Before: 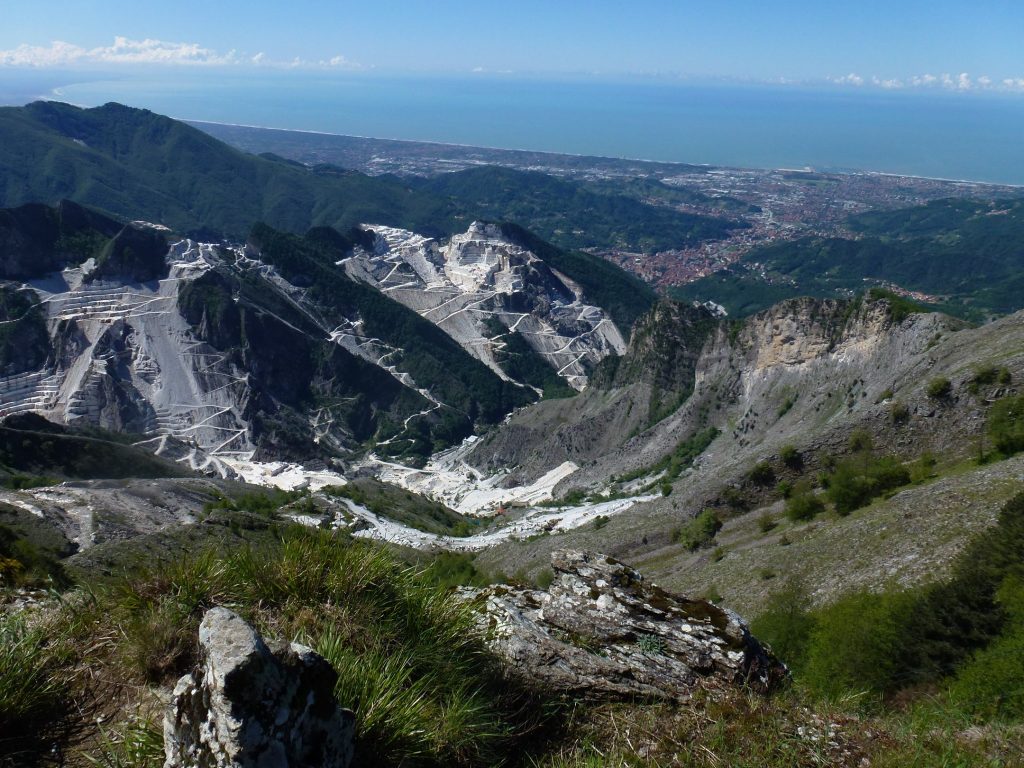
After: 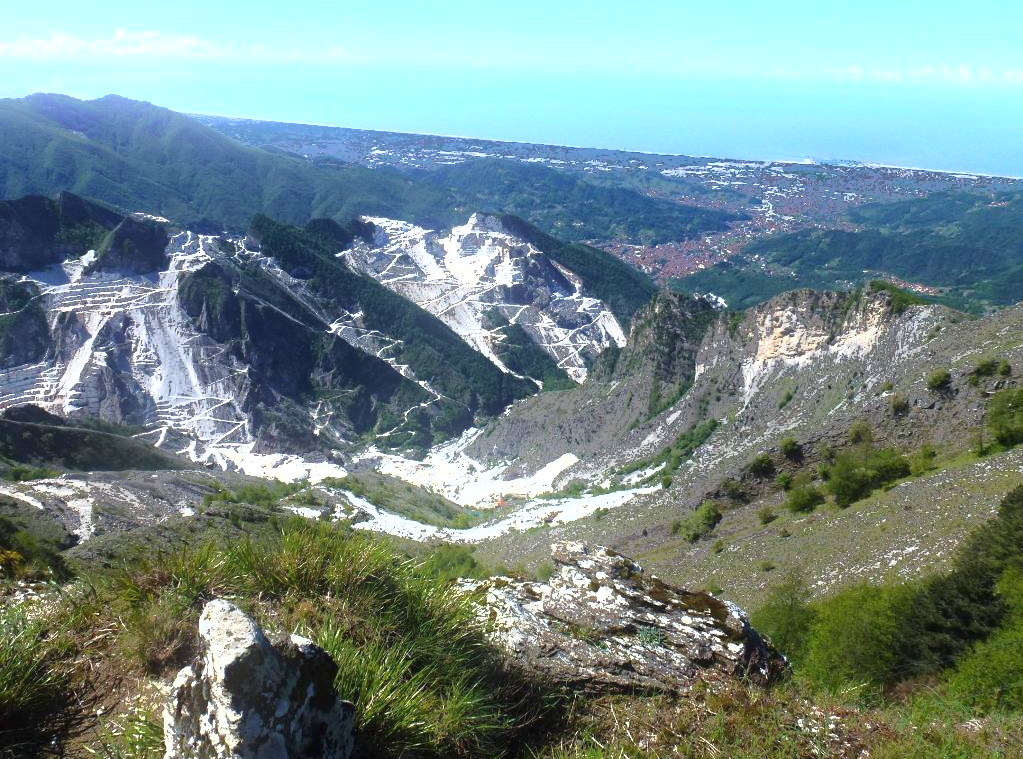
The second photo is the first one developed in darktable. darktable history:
crop: top 1.049%, right 0.001%
base curve: curves: ch0 [(0, 0) (0.303, 0.277) (1, 1)]
exposure: black level correction 0, exposure 1.45 EV, compensate exposure bias true, compensate highlight preservation false
bloom: size 9%, threshold 100%, strength 7%
fill light: exposure -0.73 EV, center 0.69, width 2.2
